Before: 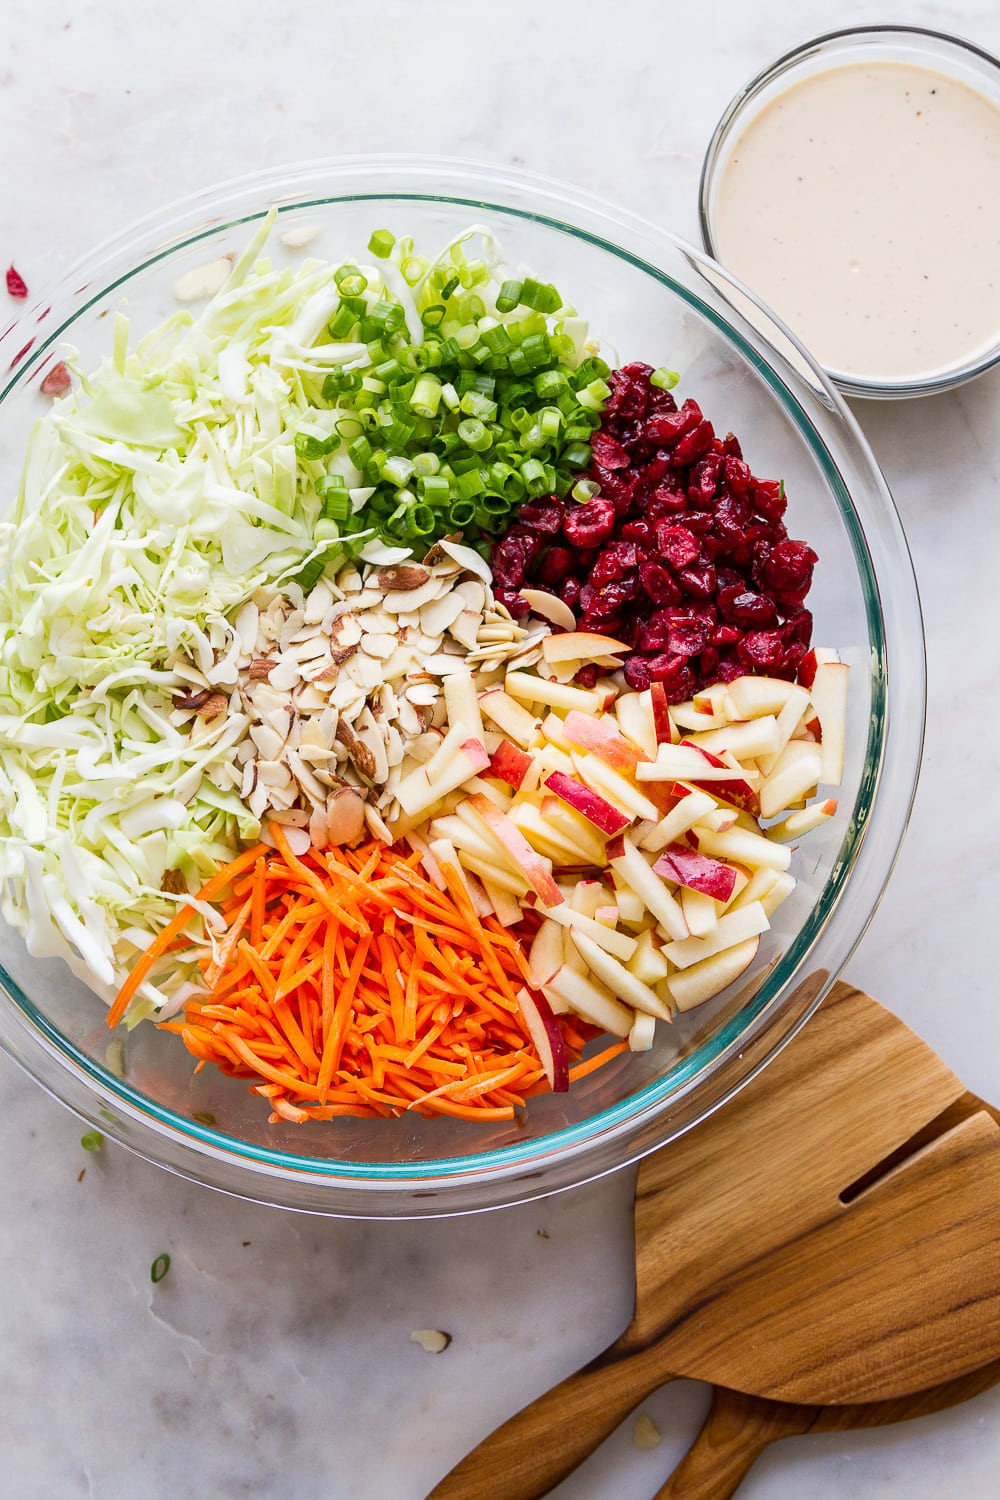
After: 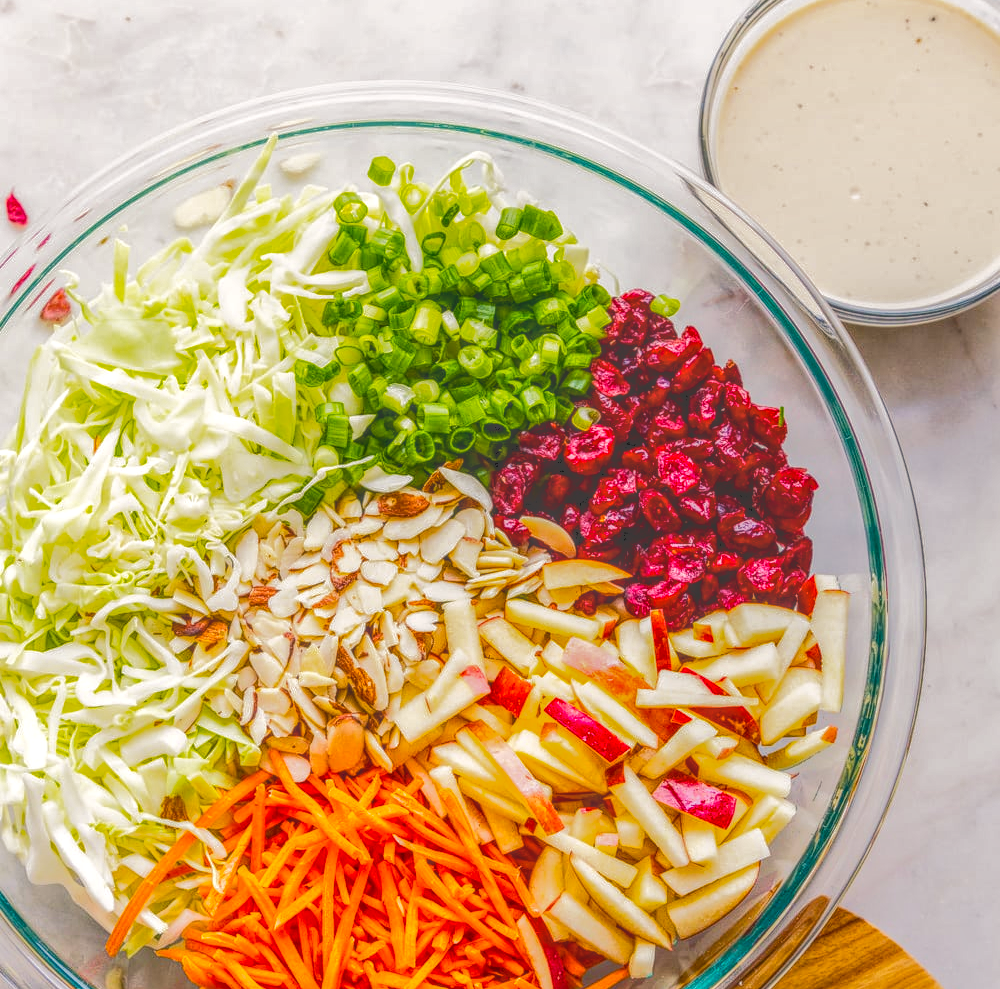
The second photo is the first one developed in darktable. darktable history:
tone curve: curves: ch0 [(0, 0) (0.003, 0.096) (0.011, 0.096) (0.025, 0.098) (0.044, 0.099) (0.069, 0.106) (0.1, 0.128) (0.136, 0.153) (0.177, 0.186) (0.224, 0.218) (0.277, 0.265) (0.335, 0.316) (0.399, 0.374) (0.468, 0.445) (0.543, 0.526) (0.623, 0.605) (0.709, 0.681) (0.801, 0.758) (0.898, 0.819) (1, 1)], color space Lab, independent channels, preserve colors none
local contrast: highlights 20%, shadows 29%, detail 199%, midtone range 0.2
crop and rotate: top 4.898%, bottom 29.118%
color balance rgb: highlights gain › chroma 2.031%, highlights gain › hue 65.47°, linear chroma grading › global chroma 6.277%, perceptual saturation grading › global saturation 30.138%, global vibrance 20%
base curve: curves: ch0 [(0, 0) (0.666, 0.806) (1, 1)], preserve colors none
